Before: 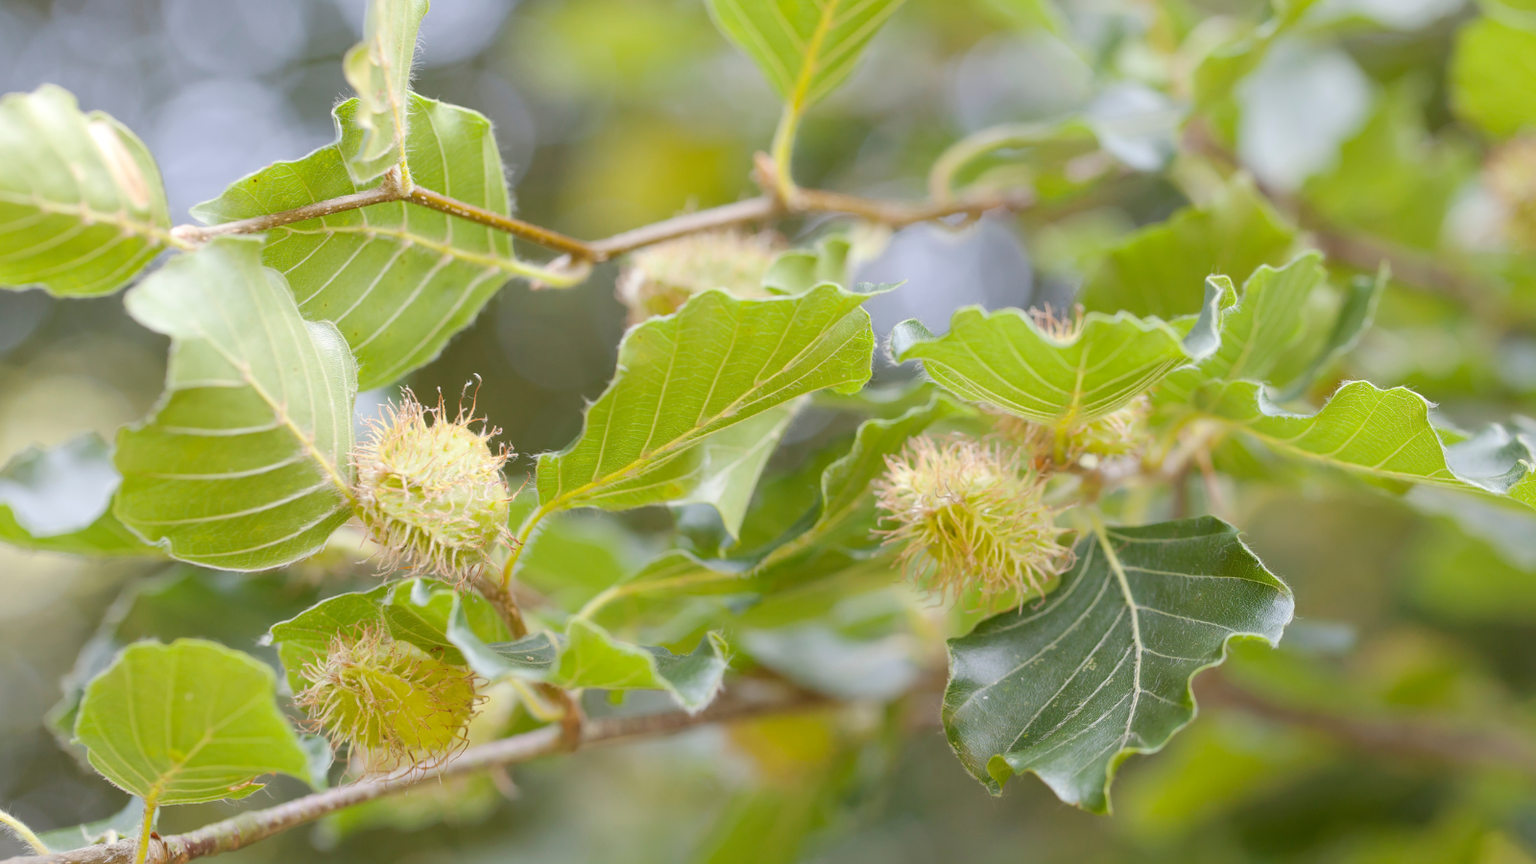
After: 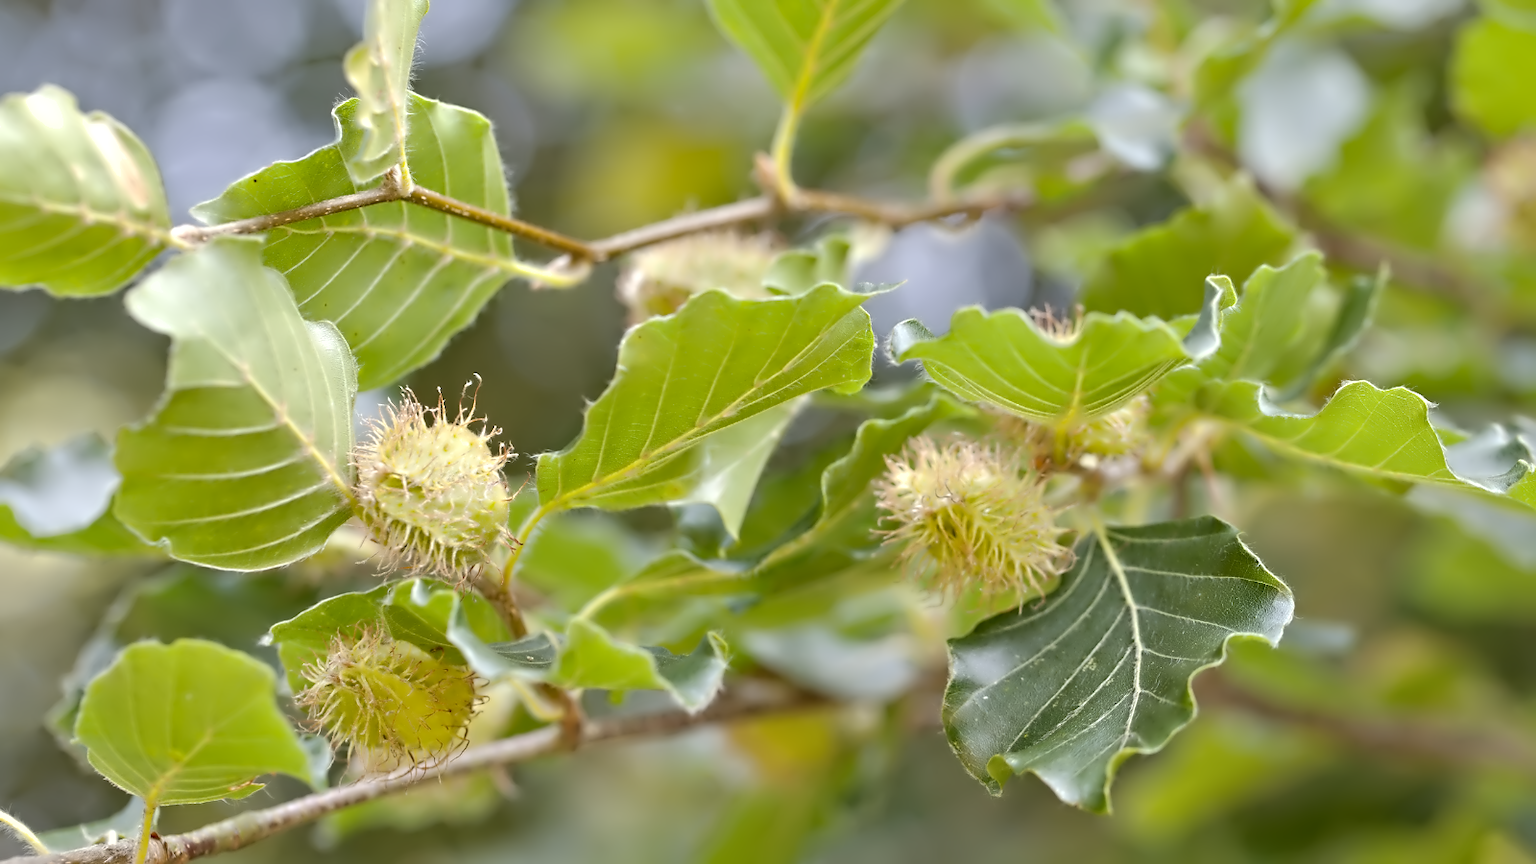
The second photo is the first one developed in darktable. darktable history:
contrast equalizer: octaves 7, y [[0.5, 0.542, 0.583, 0.625, 0.667, 0.708], [0.5 ×6], [0.5 ×6], [0, 0.033, 0.067, 0.1, 0.133, 0.167], [0, 0.05, 0.1, 0.15, 0.2, 0.25]]
shadows and highlights: on, module defaults
